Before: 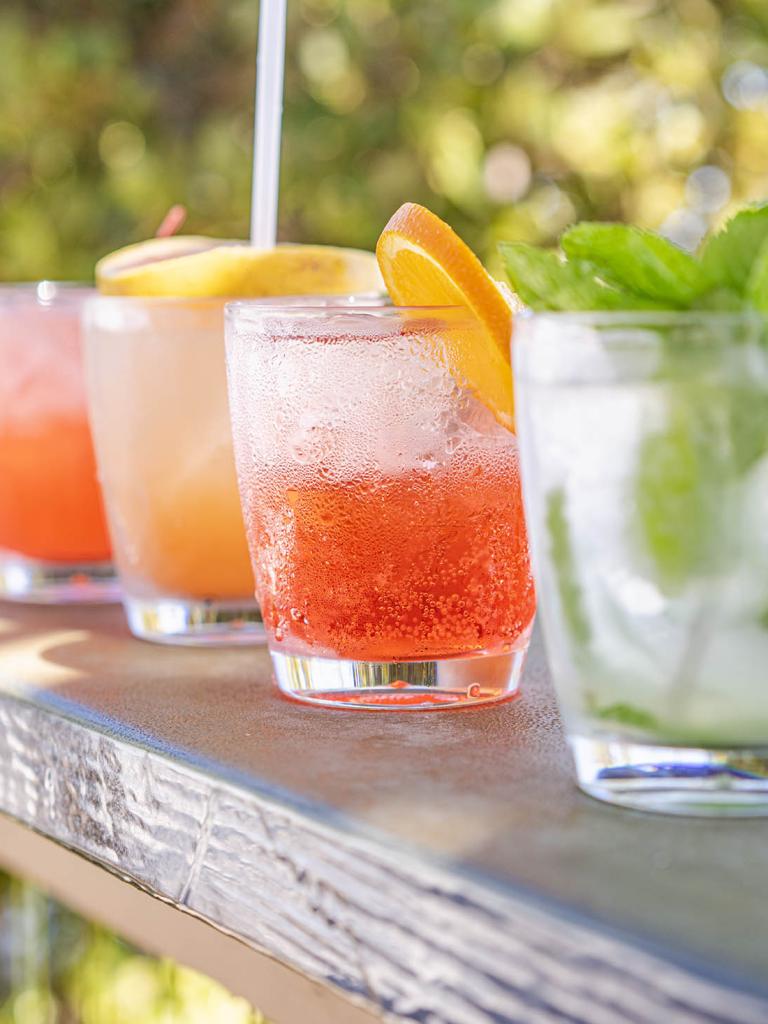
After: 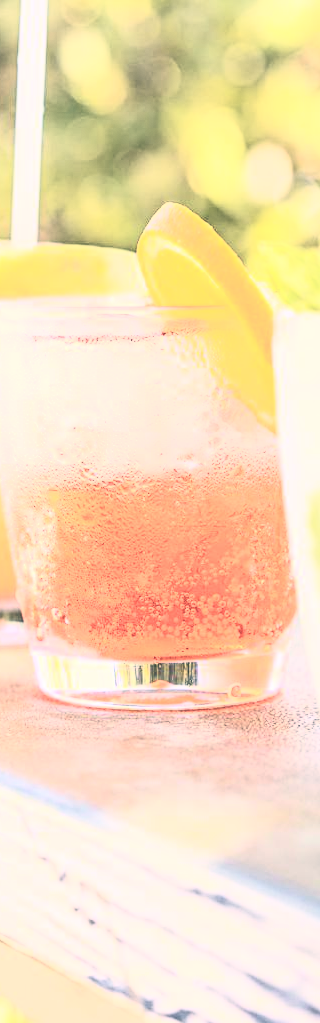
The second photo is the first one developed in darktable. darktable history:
contrast brightness saturation: contrast 0.43, brightness 0.56, saturation -0.19
tone curve: curves: ch0 [(0, 0) (0.227, 0.17) (0.766, 0.774) (1, 1)]; ch1 [(0, 0) (0.114, 0.127) (0.437, 0.452) (0.498, 0.495) (0.579, 0.602) (1, 1)]; ch2 [(0, 0) (0.233, 0.259) (0.493, 0.492) (0.568, 0.596) (1, 1)], color space Lab, independent channels, preserve colors none
crop: left 31.229%, right 27.105%
color balance: lift [1.006, 0.985, 1.002, 1.015], gamma [1, 0.953, 1.008, 1.047], gain [1.076, 1.13, 1.004, 0.87]
tone equalizer: -8 EV -0.417 EV, -7 EV -0.389 EV, -6 EV -0.333 EV, -5 EV -0.222 EV, -3 EV 0.222 EV, -2 EV 0.333 EV, -1 EV 0.389 EV, +0 EV 0.417 EV, edges refinement/feathering 500, mask exposure compensation -1.57 EV, preserve details no
